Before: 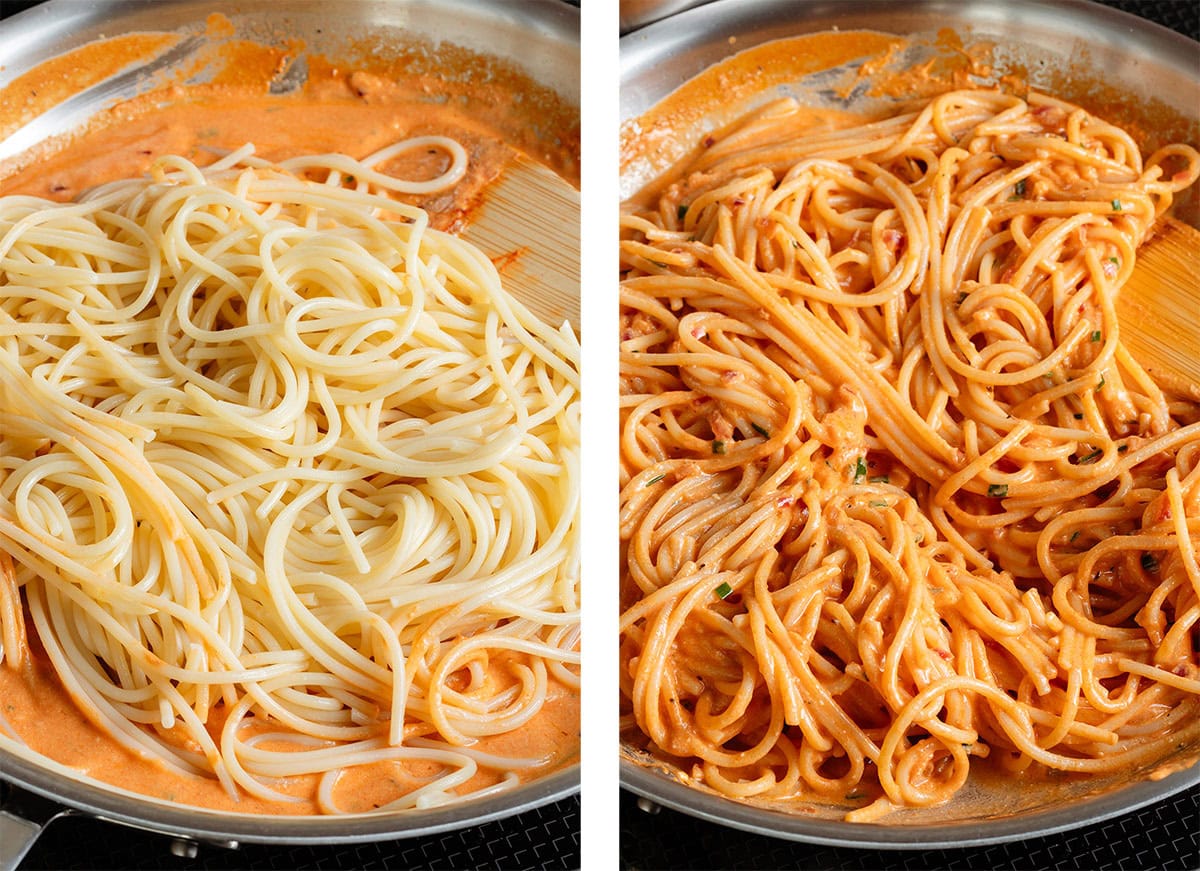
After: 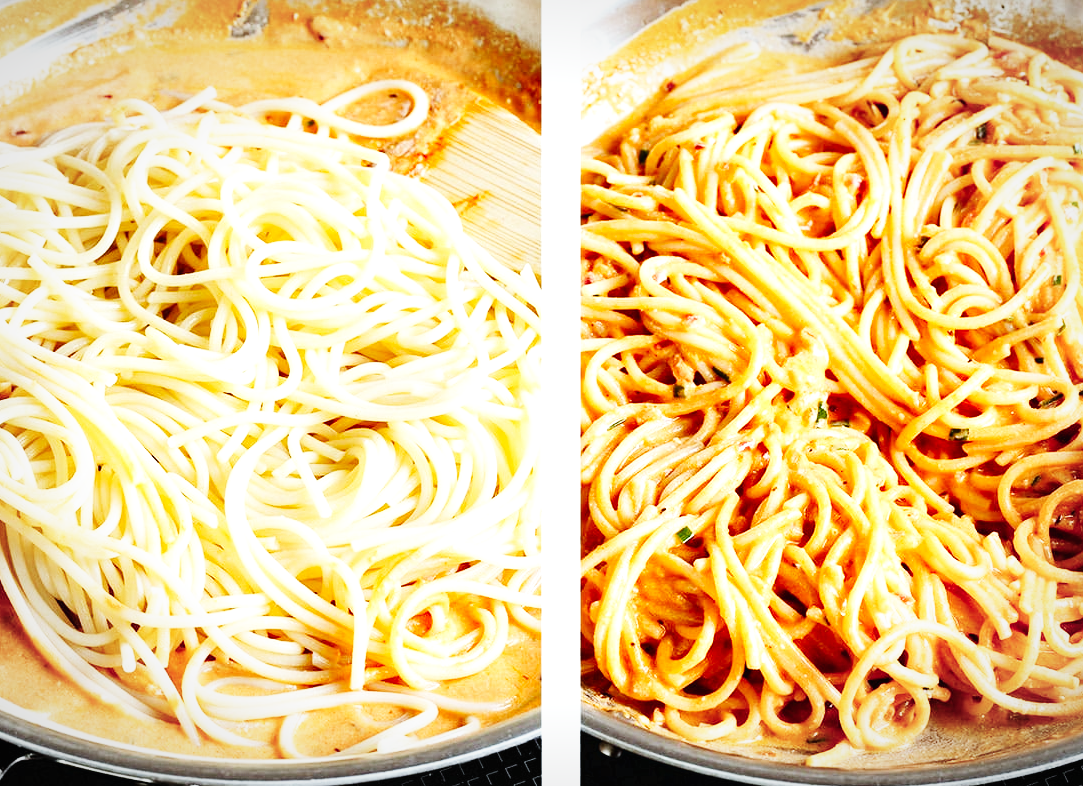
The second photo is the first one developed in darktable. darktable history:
white balance: red 0.925, blue 1.046
crop: left 3.305%, top 6.436%, right 6.389%, bottom 3.258%
local contrast: mode bilateral grid, contrast 20, coarseness 50, detail 120%, midtone range 0.2
tone equalizer: -8 EV -0.417 EV, -7 EV -0.389 EV, -6 EV -0.333 EV, -5 EV -0.222 EV, -3 EV 0.222 EV, -2 EV 0.333 EV, -1 EV 0.389 EV, +0 EV 0.417 EV, edges refinement/feathering 500, mask exposure compensation -1.57 EV, preserve details no
vignetting: fall-off radius 100%, width/height ratio 1.337
rotate and perspective: crop left 0, crop top 0
base curve: curves: ch0 [(0, 0.003) (0.001, 0.002) (0.006, 0.004) (0.02, 0.022) (0.048, 0.086) (0.094, 0.234) (0.162, 0.431) (0.258, 0.629) (0.385, 0.8) (0.548, 0.918) (0.751, 0.988) (1, 1)], preserve colors none
